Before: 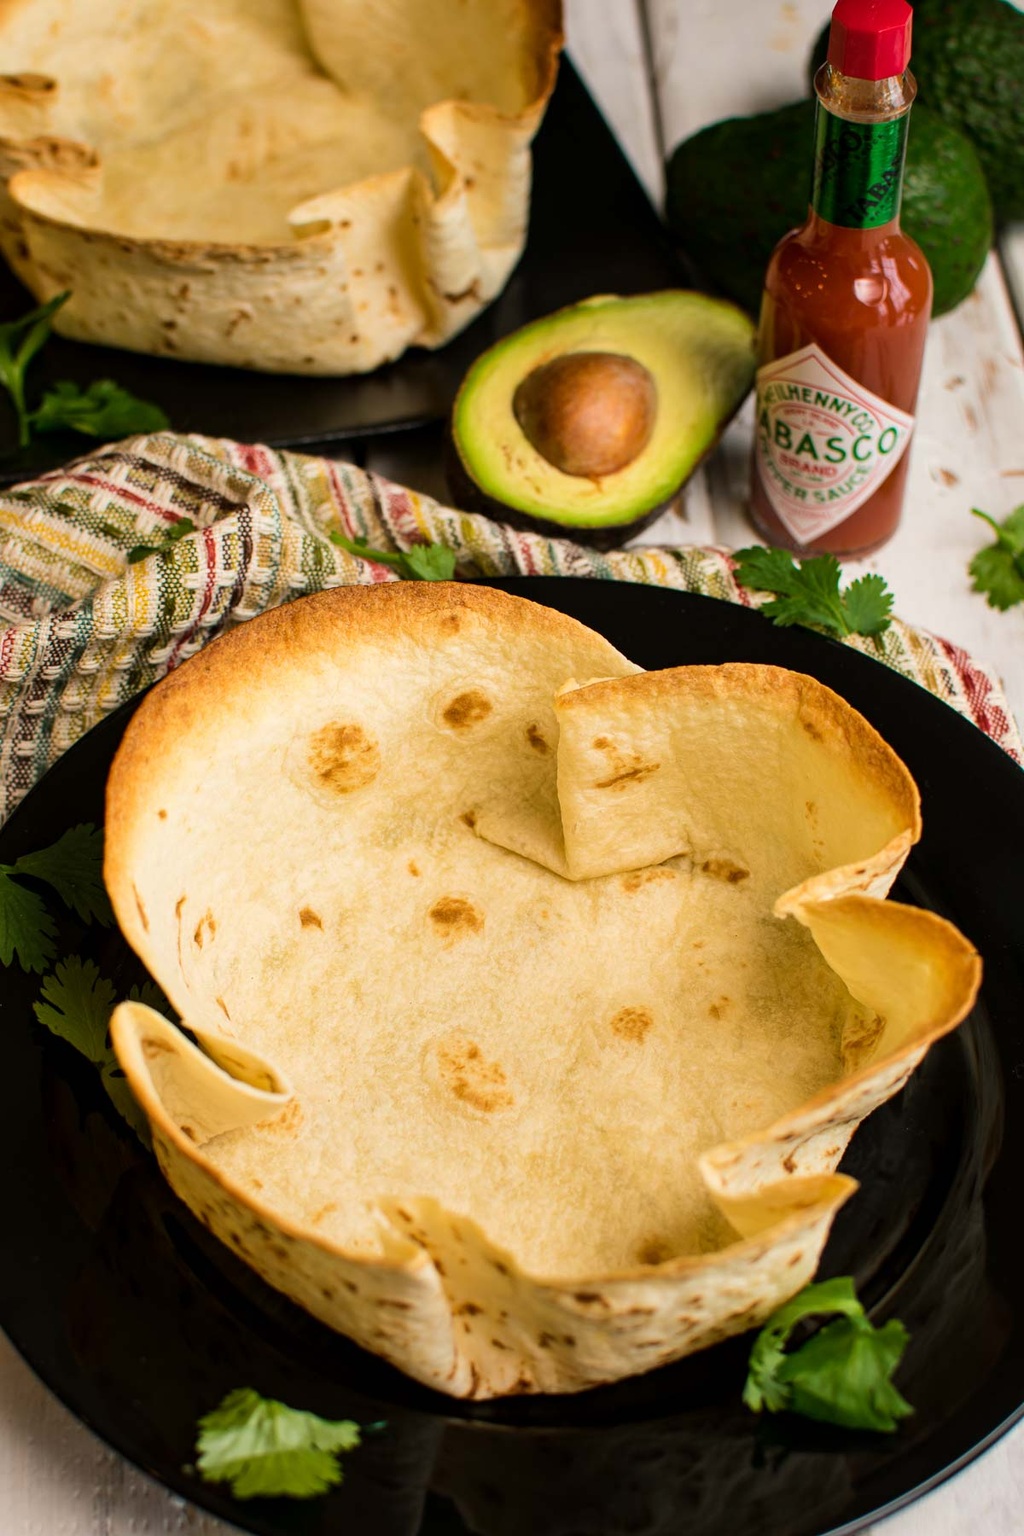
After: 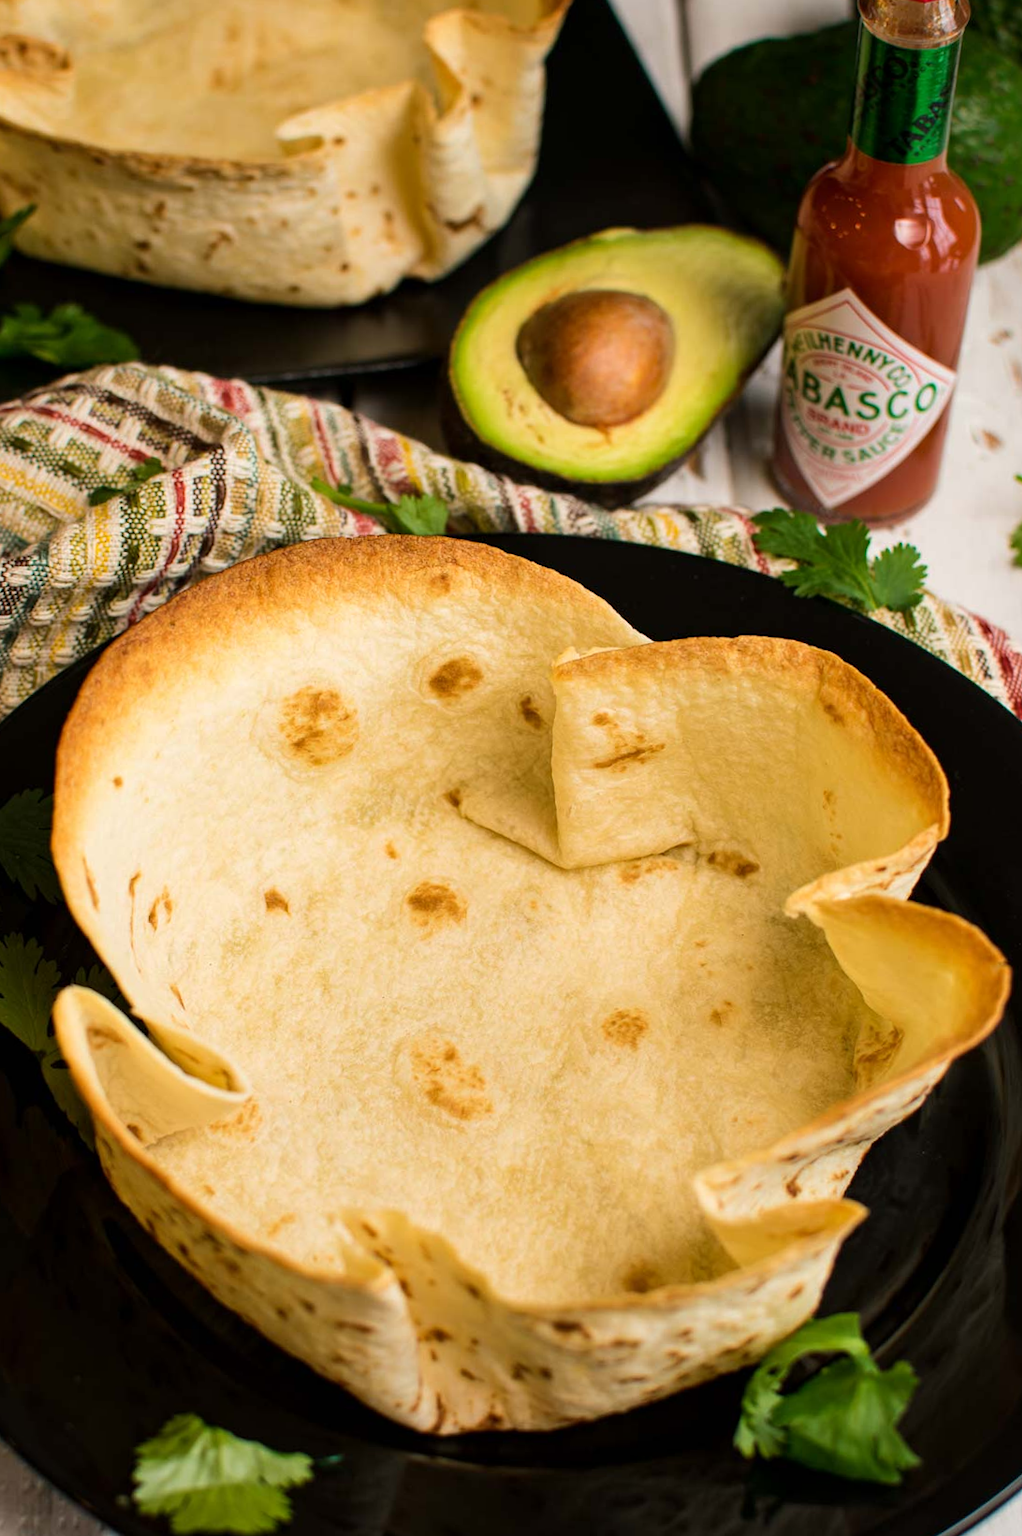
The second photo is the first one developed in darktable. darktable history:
crop and rotate: angle -1.83°, left 3.154%, top 3.846%, right 1.513%, bottom 0.624%
